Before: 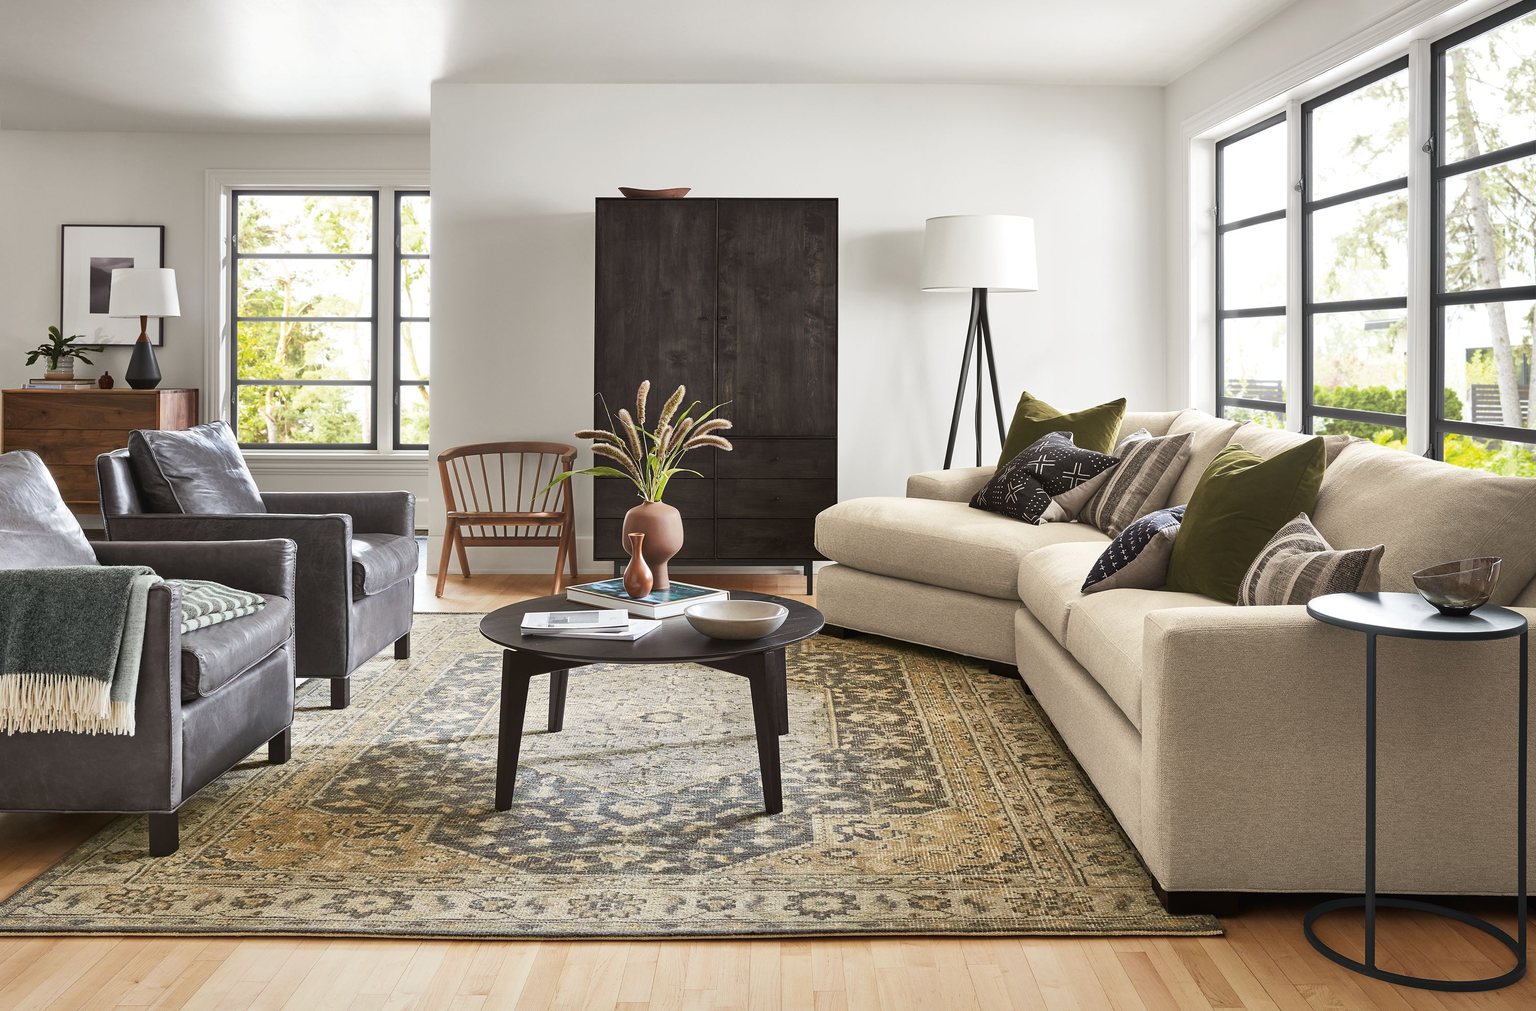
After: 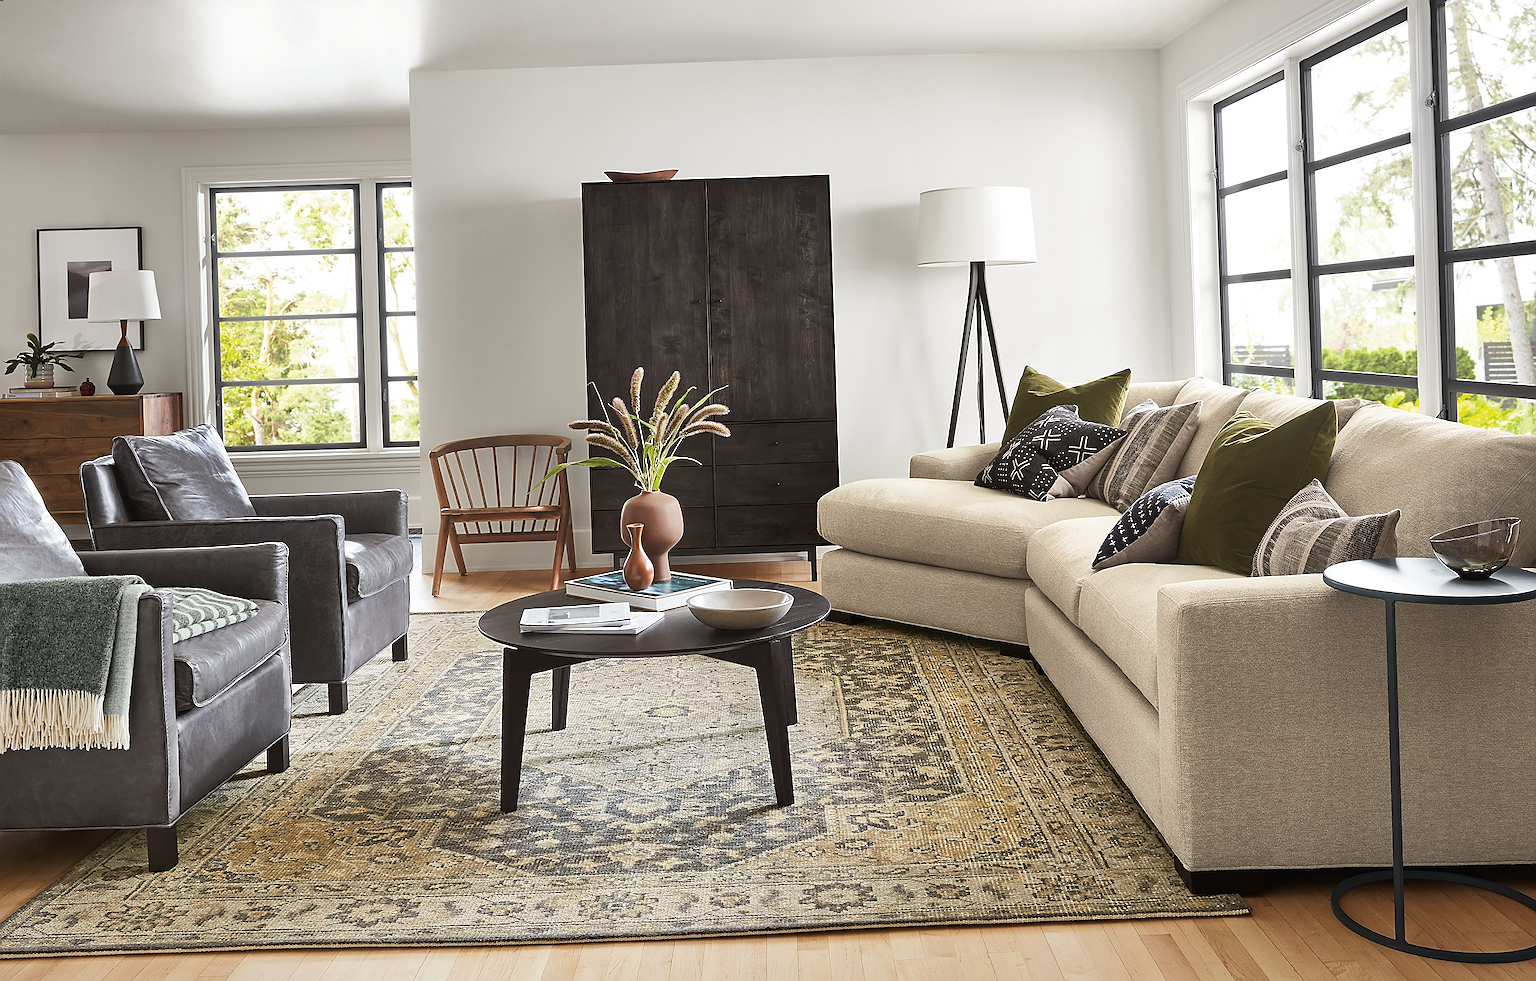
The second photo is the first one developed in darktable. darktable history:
rotate and perspective: rotation -2°, crop left 0.022, crop right 0.978, crop top 0.049, crop bottom 0.951
sharpen: radius 1.4, amount 1.25, threshold 0.7
